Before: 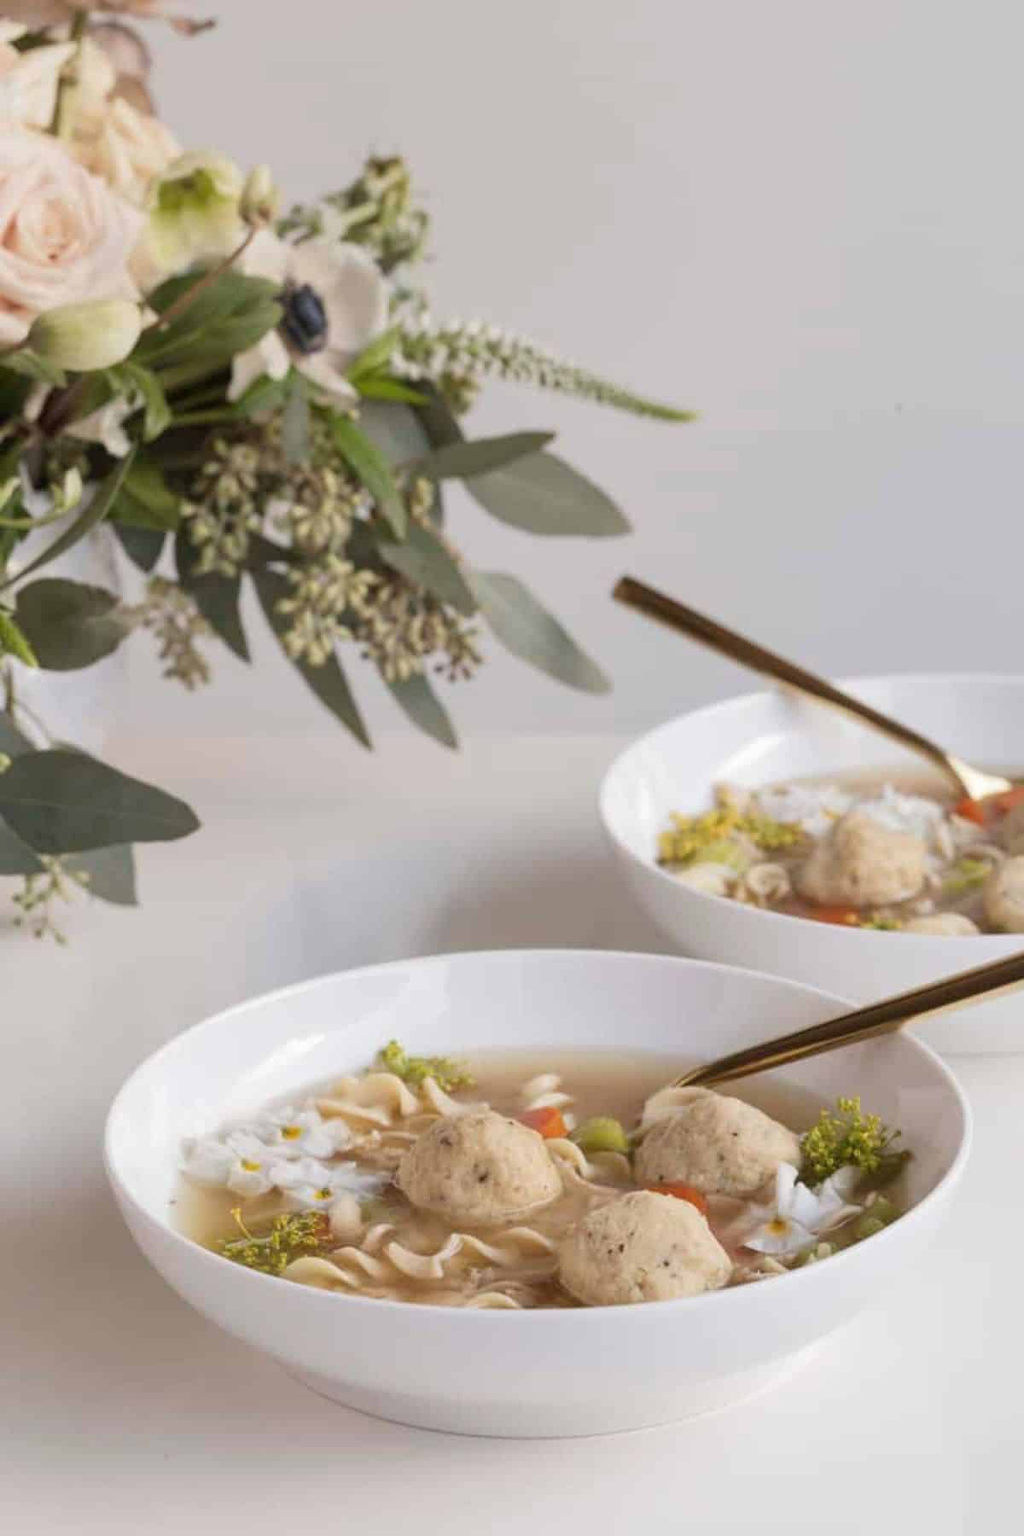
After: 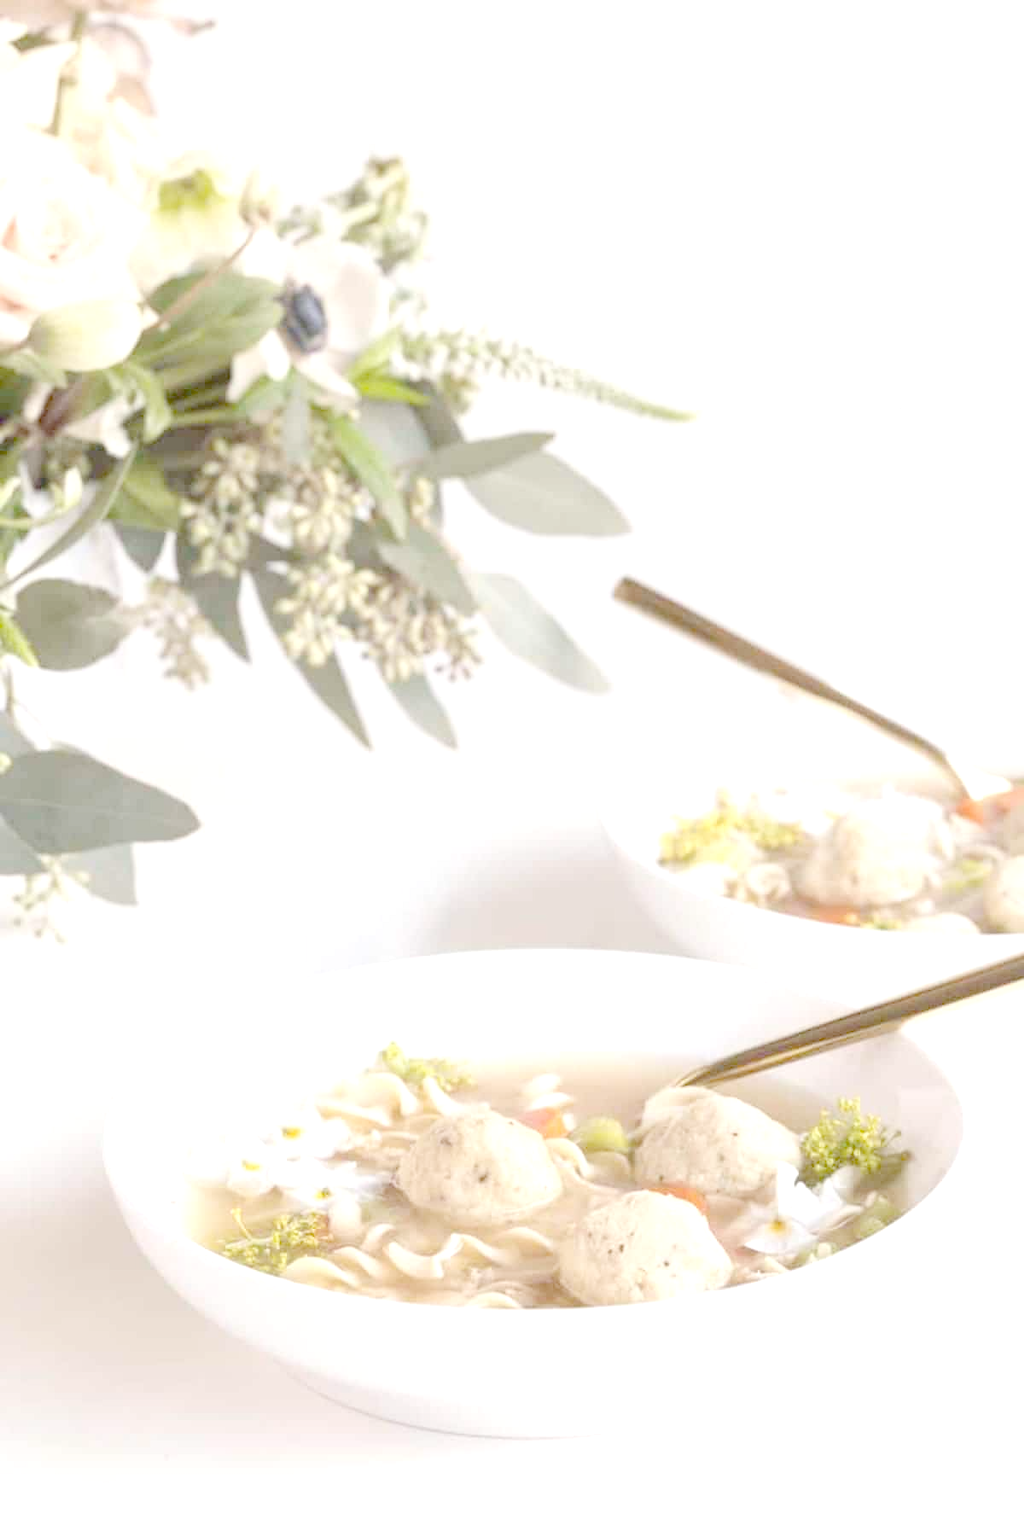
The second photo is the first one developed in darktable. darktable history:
exposure: exposure 0.5 EV
